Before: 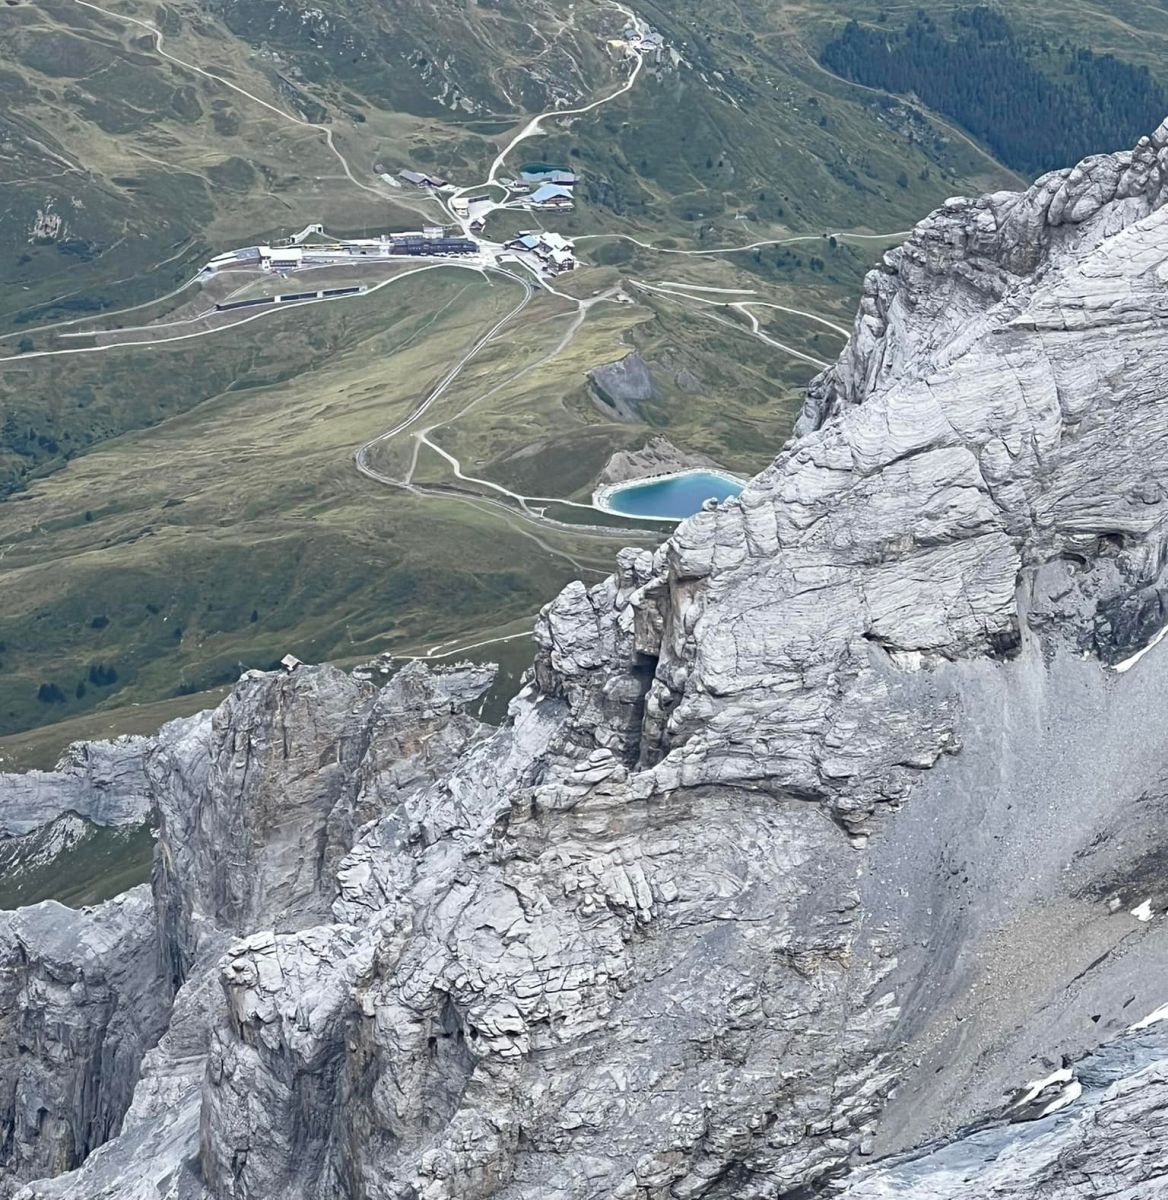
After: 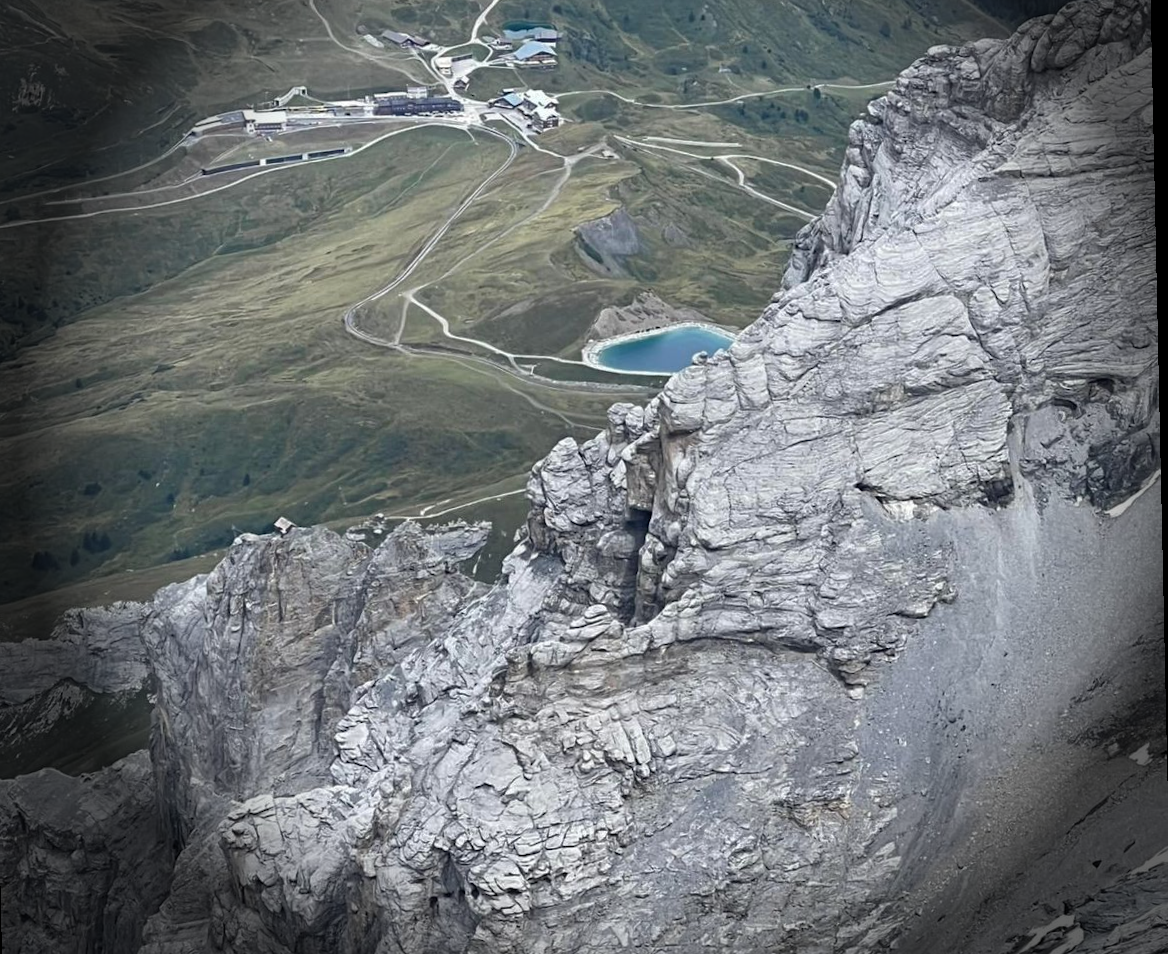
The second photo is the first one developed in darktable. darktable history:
crop and rotate: left 1.814%, top 12.818%, right 0.25%, bottom 9.225%
base curve: curves: ch0 [(0, 0) (0.74, 0.67) (1, 1)]
rotate and perspective: rotation -1.24°, automatic cropping off
vignetting: fall-off start 76.42%, fall-off radius 27.36%, brightness -0.872, center (0.037, -0.09), width/height ratio 0.971
